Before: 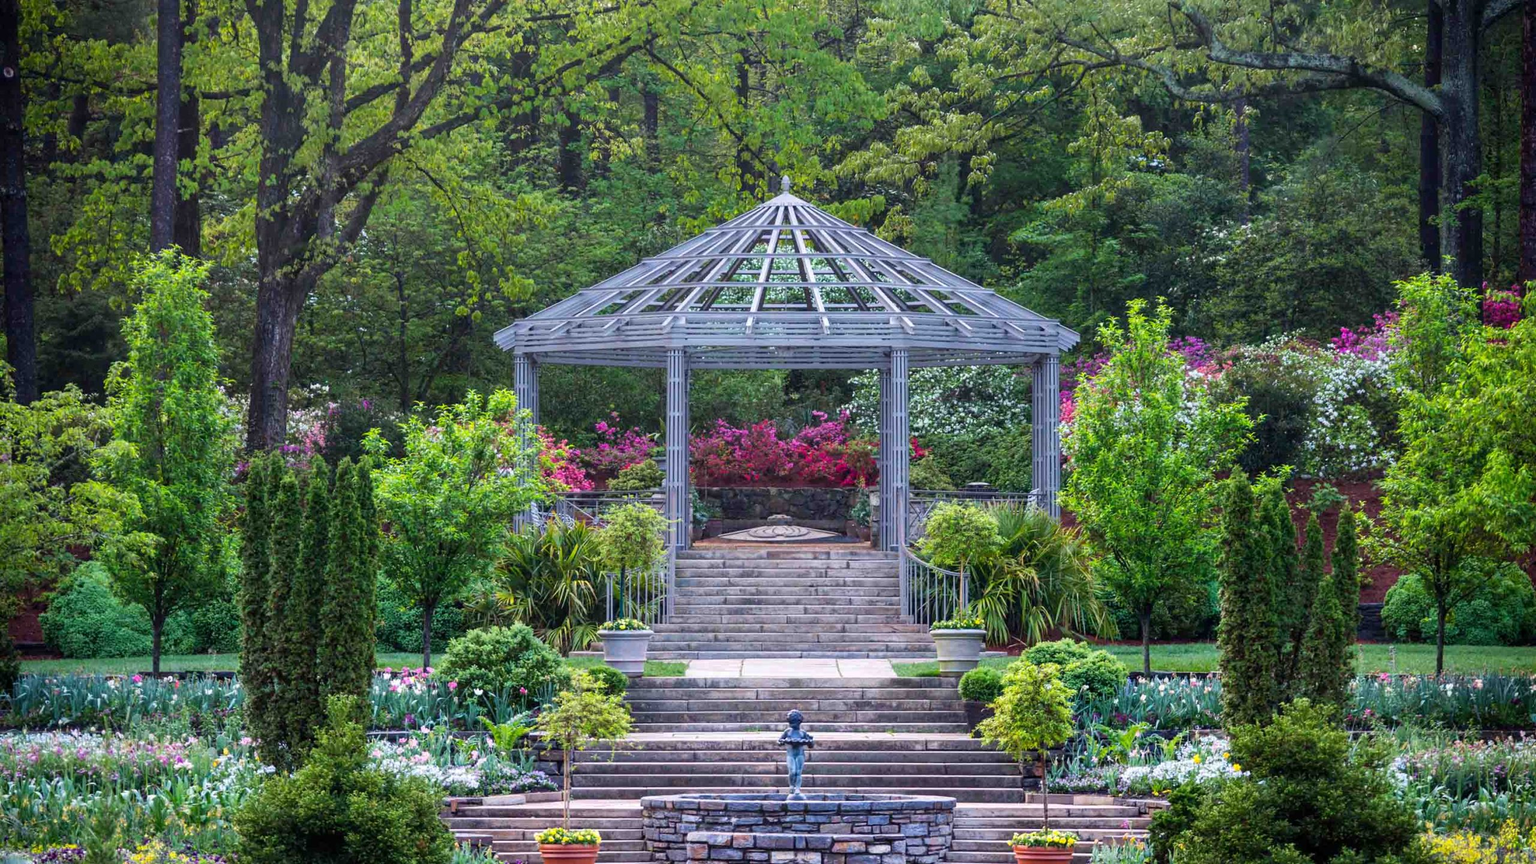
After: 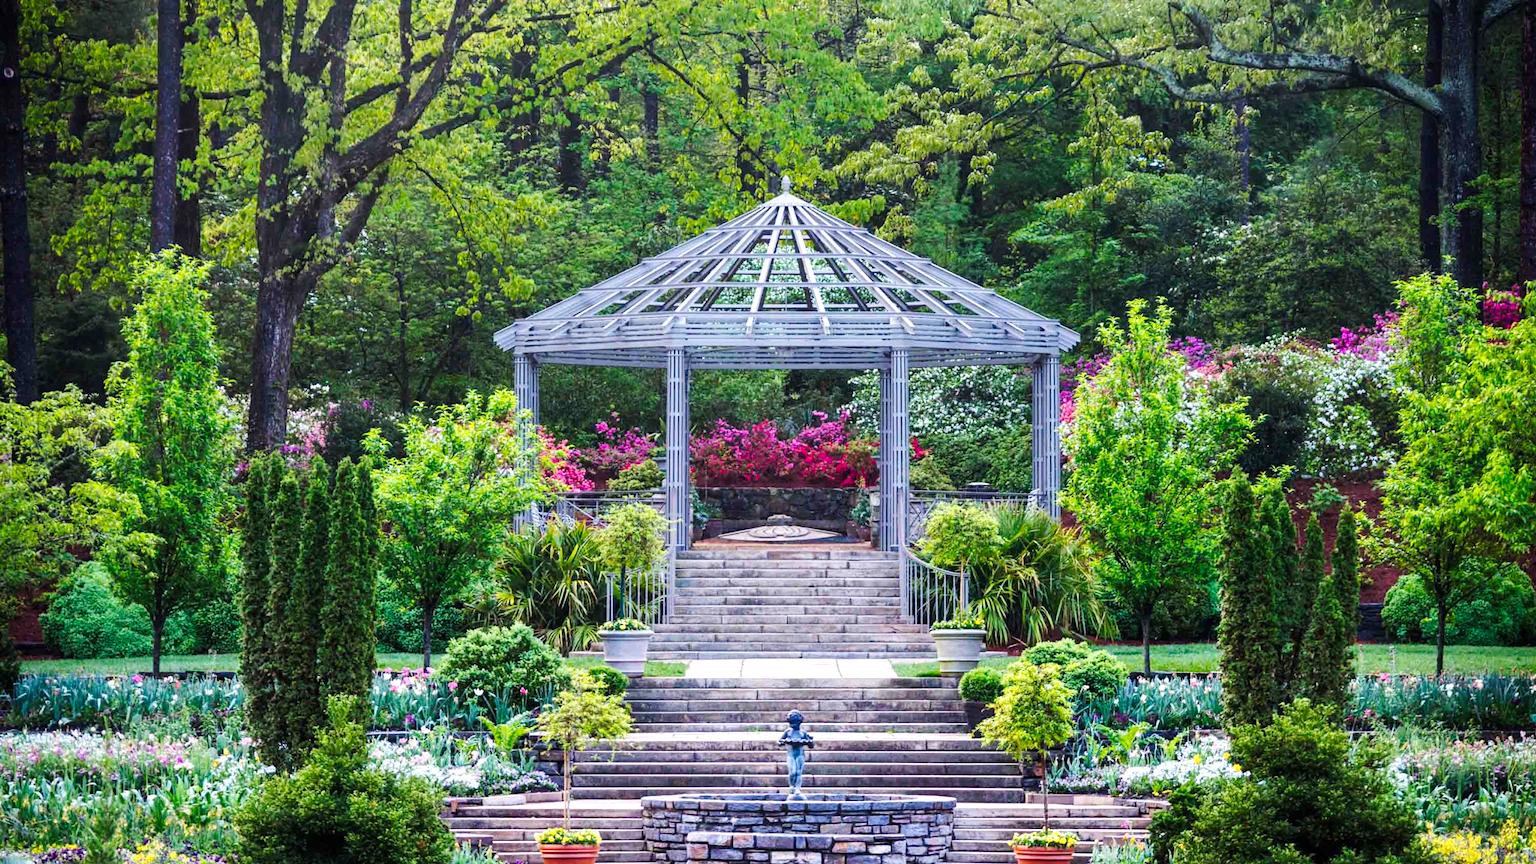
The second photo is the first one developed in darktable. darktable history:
exposure: exposure 0.375 EV, compensate highlight preservation false
tone curve: curves: ch0 [(0, 0) (0.126, 0.086) (0.338, 0.307) (0.494, 0.531) (0.703, 0.762) (1, 1)]; ch1 [(0, 0) (0.346, 0.324) (0.45, 0.426) (0.5, 0.5) (0.522, 0.517) (0.55, 0.578) (1, 1)]; ch2 [(0, 0) (0.44, 0.424) (0.501, 0.499) (0.554, 0.554) (0.622, 0.667) (0.707, 0.746) (1, 1)], preserve colors none
